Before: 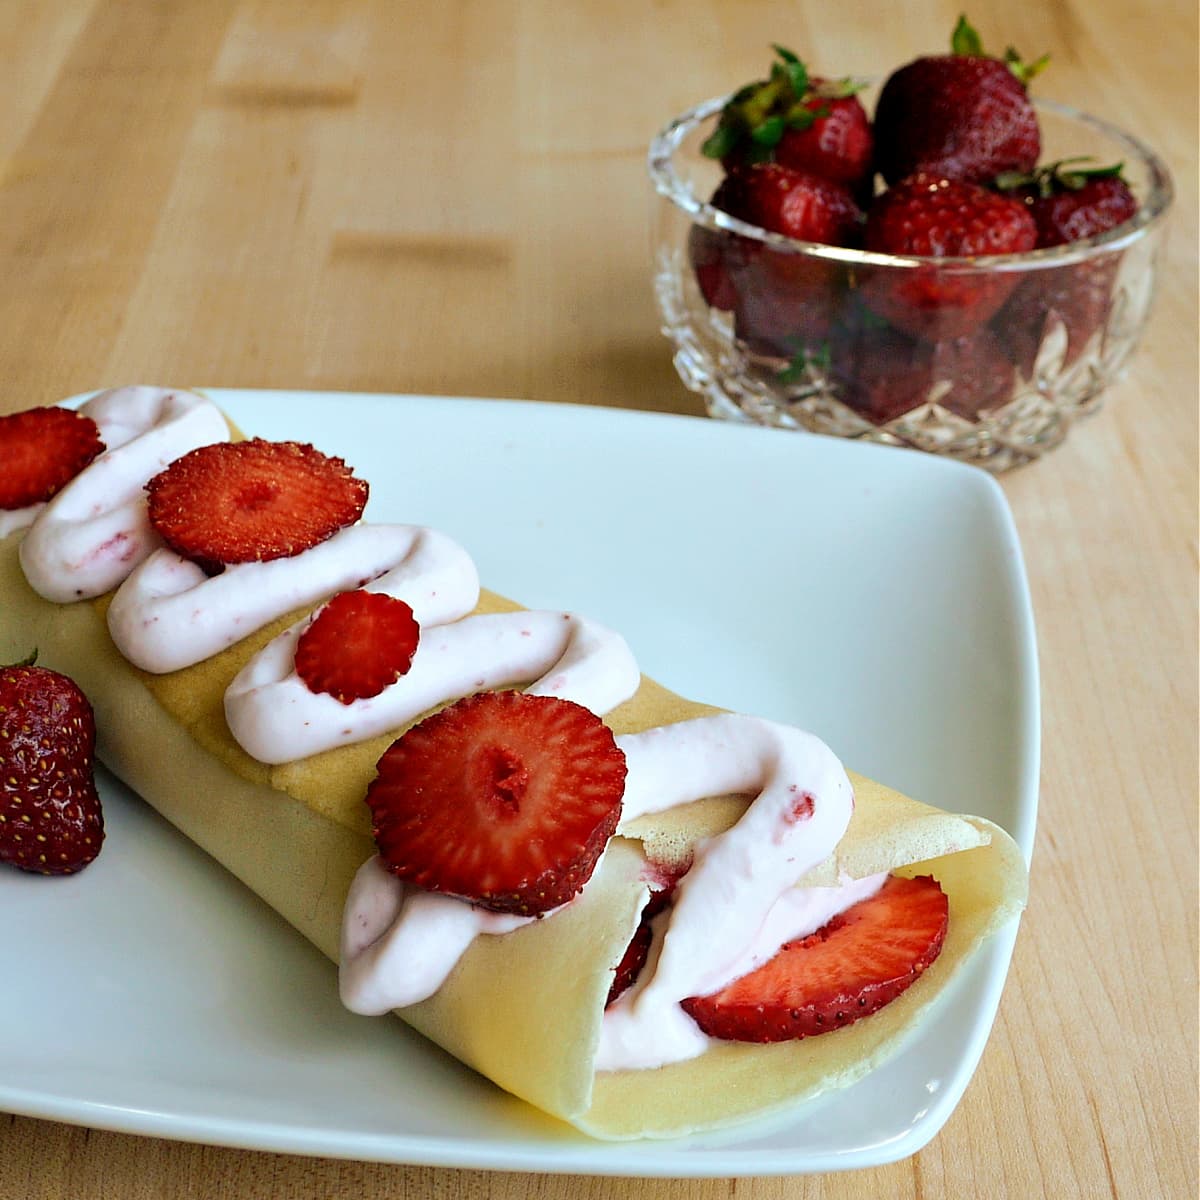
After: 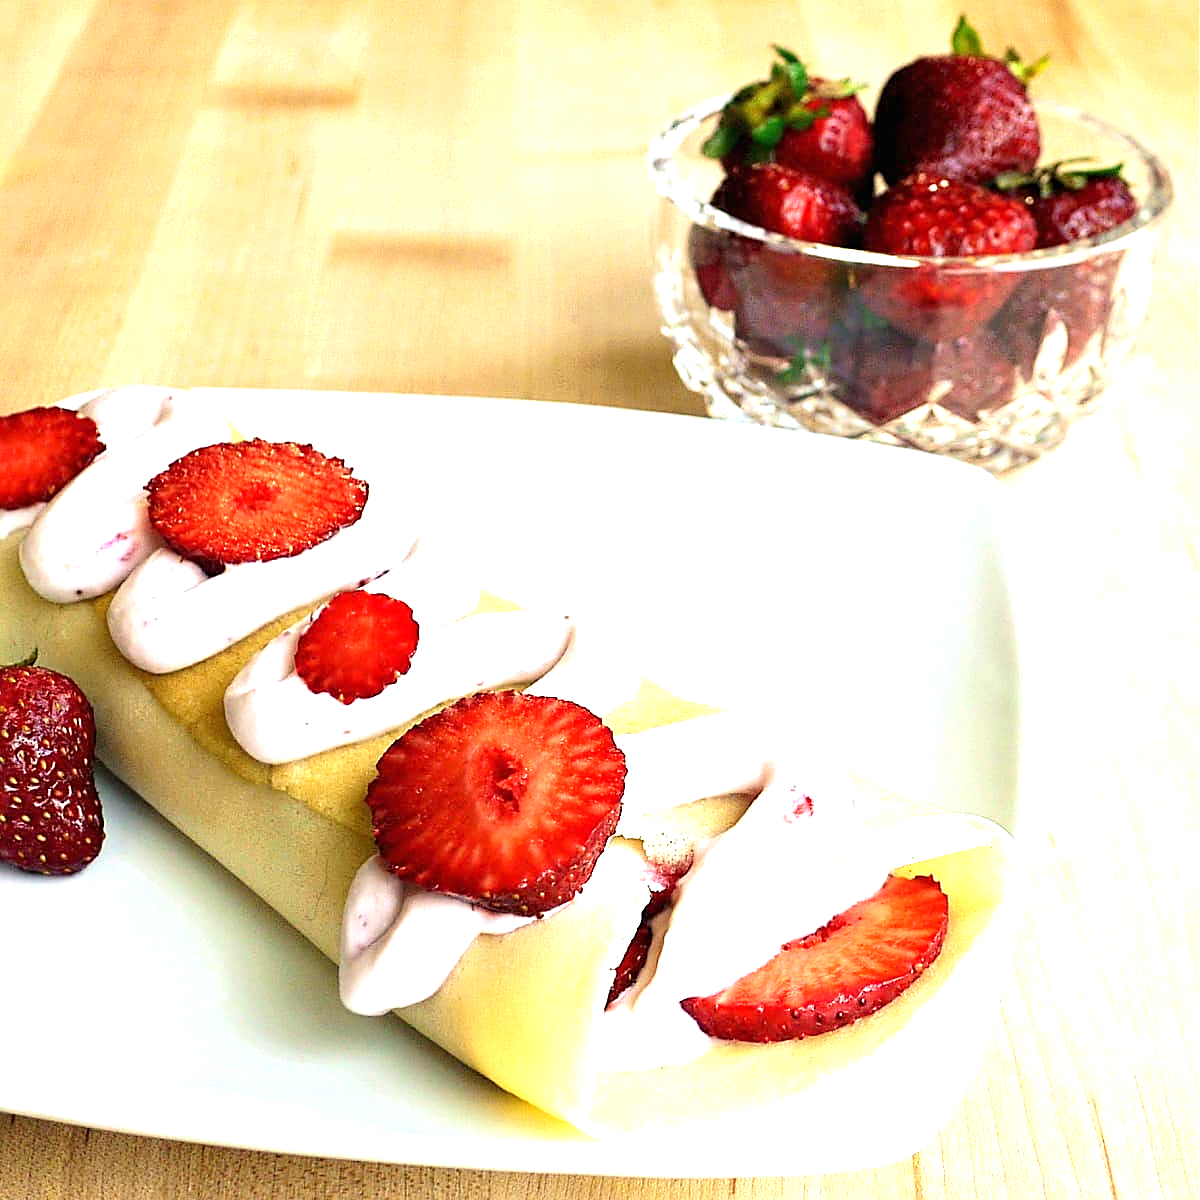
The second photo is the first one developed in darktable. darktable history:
tone equalizer: on, module defaults
exposure: black level correction 0, exposure 1.5 EV, compensate highlight preservation false
sharpen: on, module defaults
